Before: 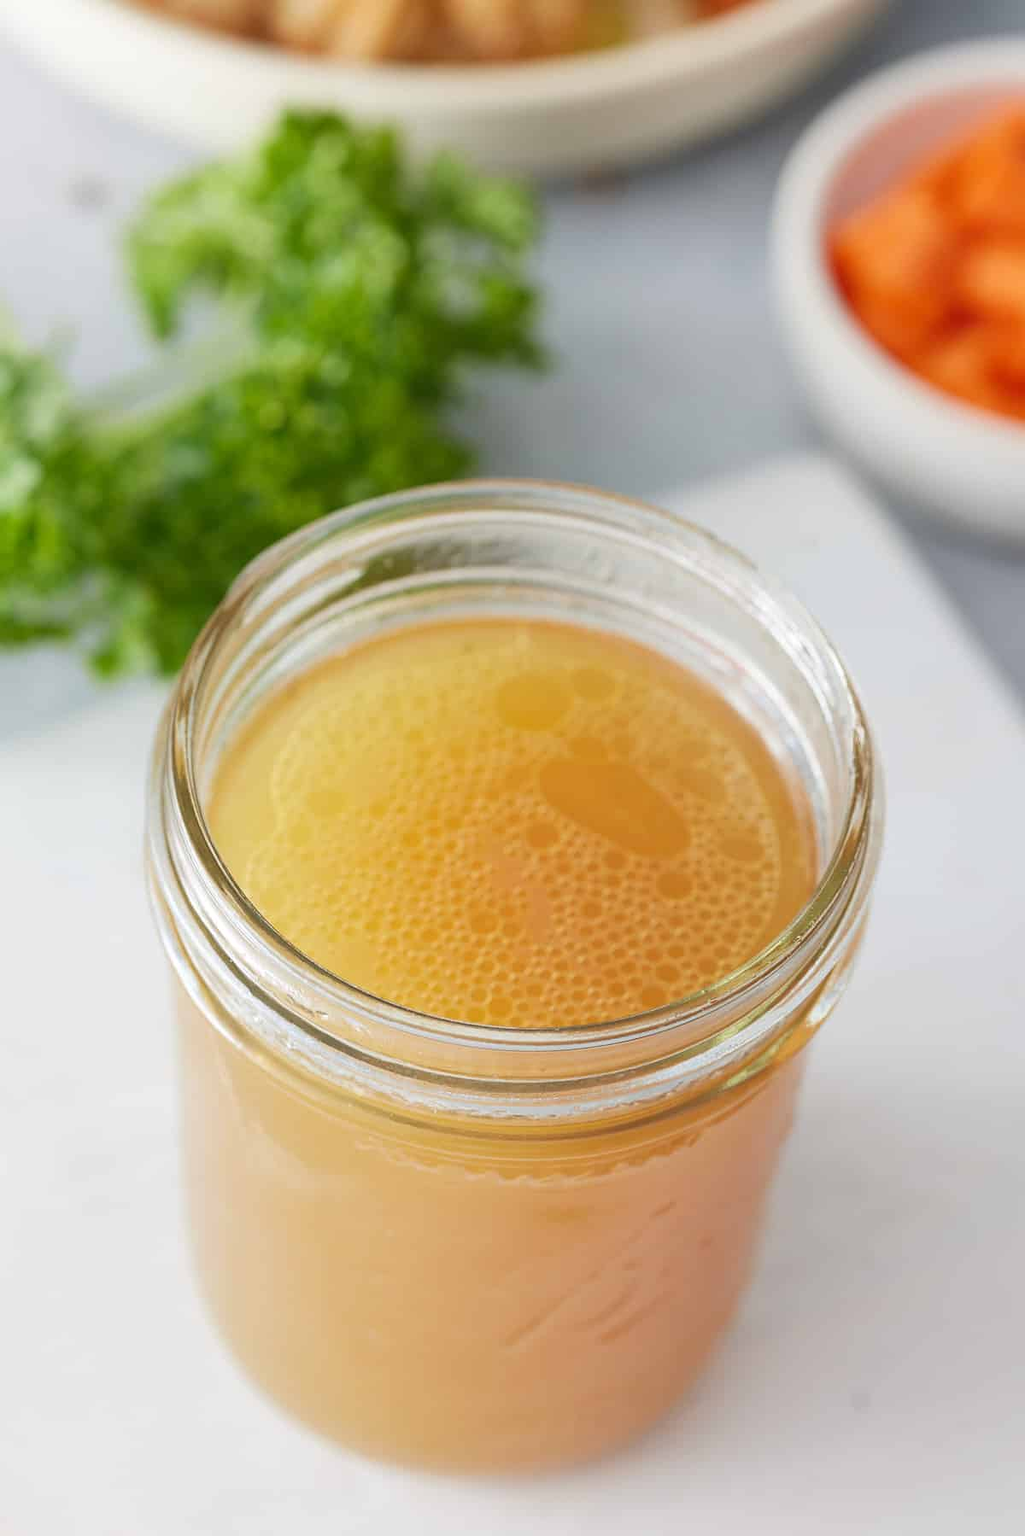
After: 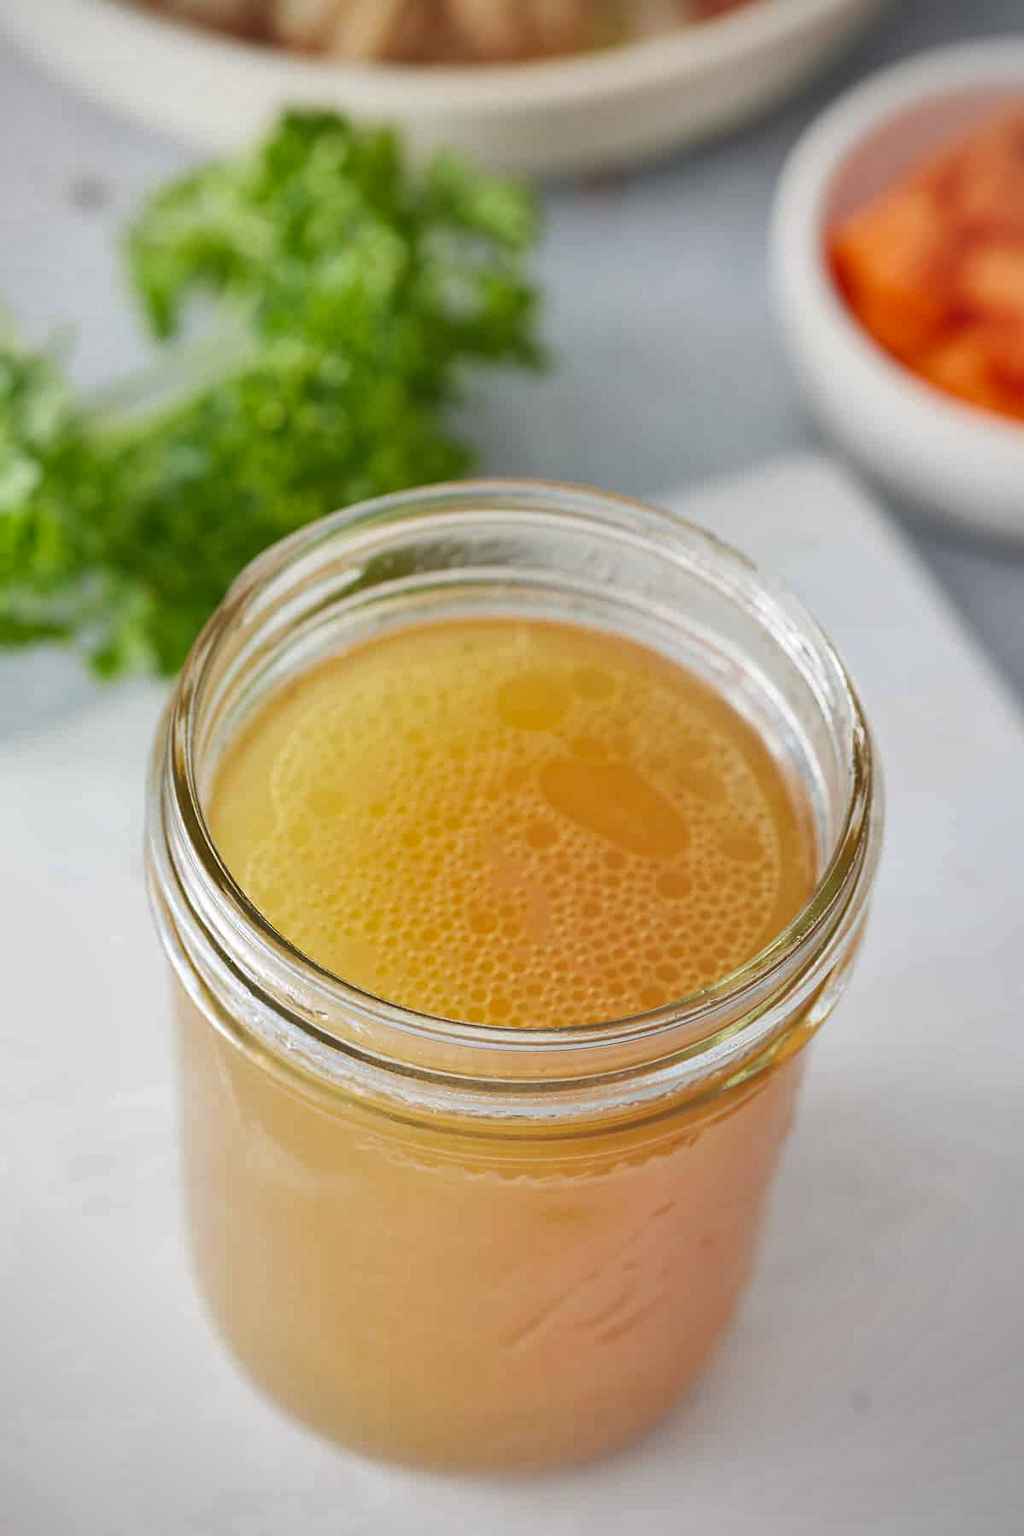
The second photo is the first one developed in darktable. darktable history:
vignetting: fall-off start 79.88%
shadows and highlights: low approximation 0.01, soften with gaussian
